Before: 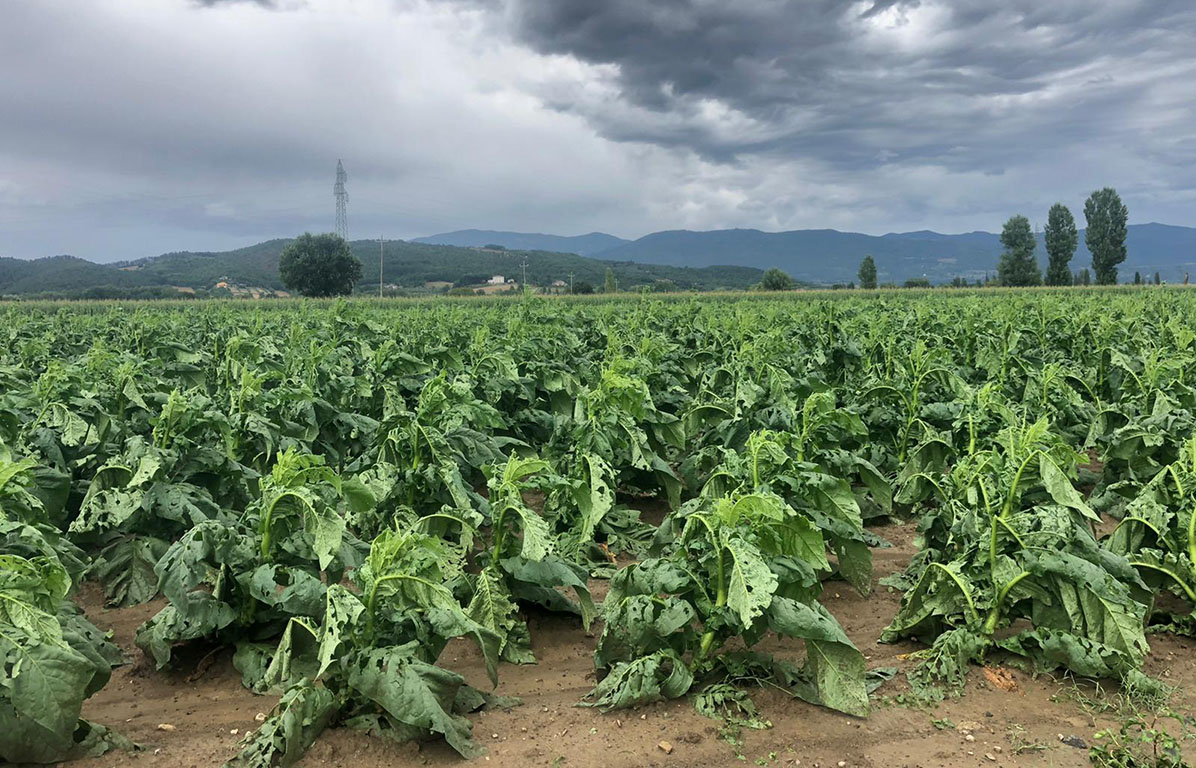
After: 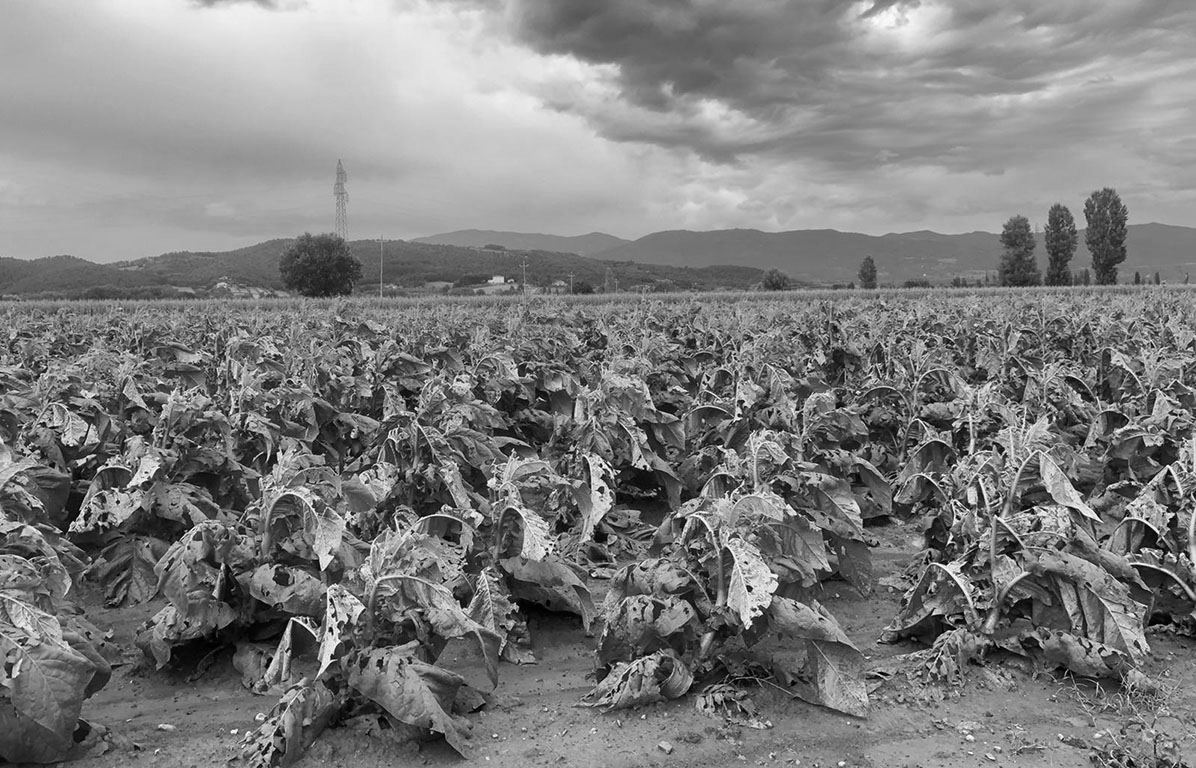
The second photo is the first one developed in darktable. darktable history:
tone equalizer: on, module defaults
color contrast: green-magenta contrast 0, blue-yellow contrast 0
